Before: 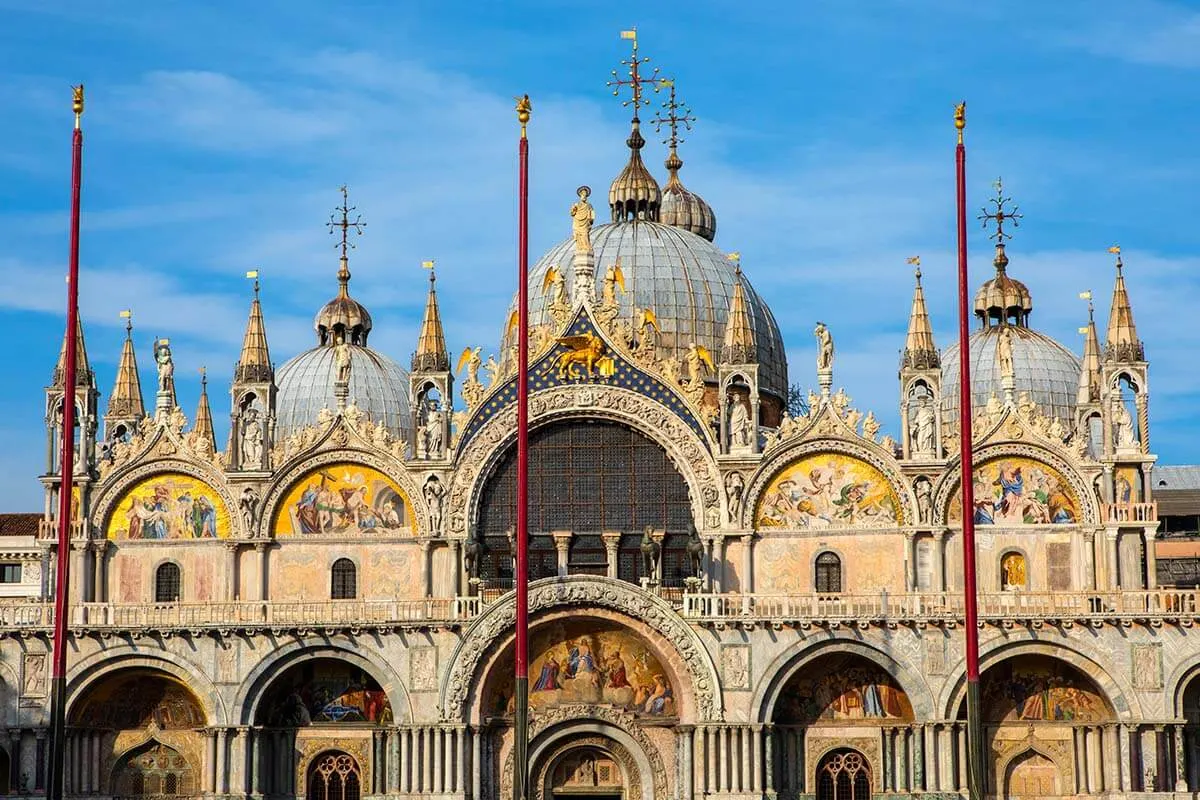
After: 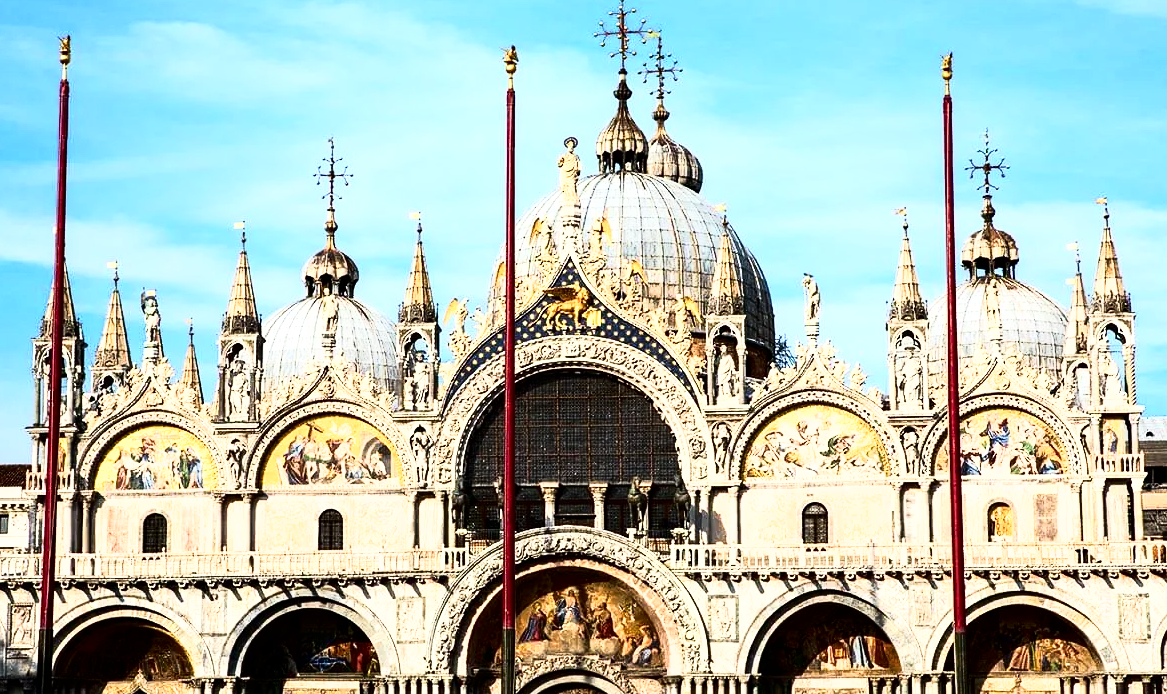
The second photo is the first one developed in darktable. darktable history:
crop: left 1.154%, top 6.202%, right 1.588%, bottom 7.021%
shadows and highlights: shadows -61.35, white point adjustment -5.05, highlights 61.31
tone equalizer: -8 EV -1.11 EV, -7 EV -0.984 EV, -6 EV -0.863 EV, -5 EV -0.601 EV, -3 EV 0.578 EV, -2 EV 0.868 EV, -1 EV 0.991 EV, +0 EV 1.07 EV, edges refinement/feathering 500, mask exposure compensation -1.57 EV, preserve details no
